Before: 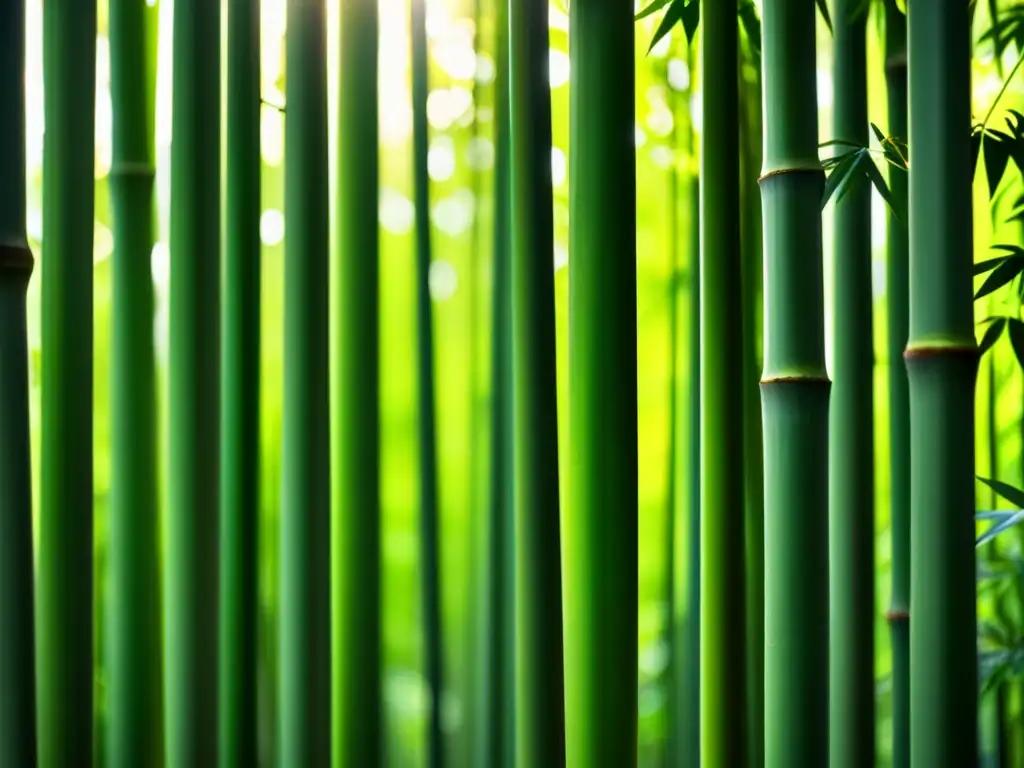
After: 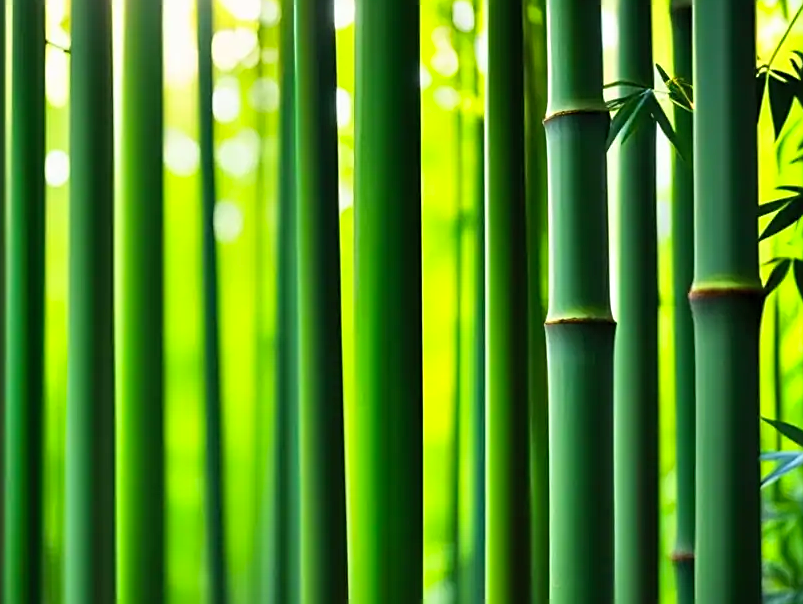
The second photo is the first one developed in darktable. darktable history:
contrast brightness saturation: contrast 0.031, brightness 0.066, saturation 0.133
sharpen: on, module defaults
crop and rotate: left 21.083%, top 7.778%, right 0.455%, bottom 13.572%
